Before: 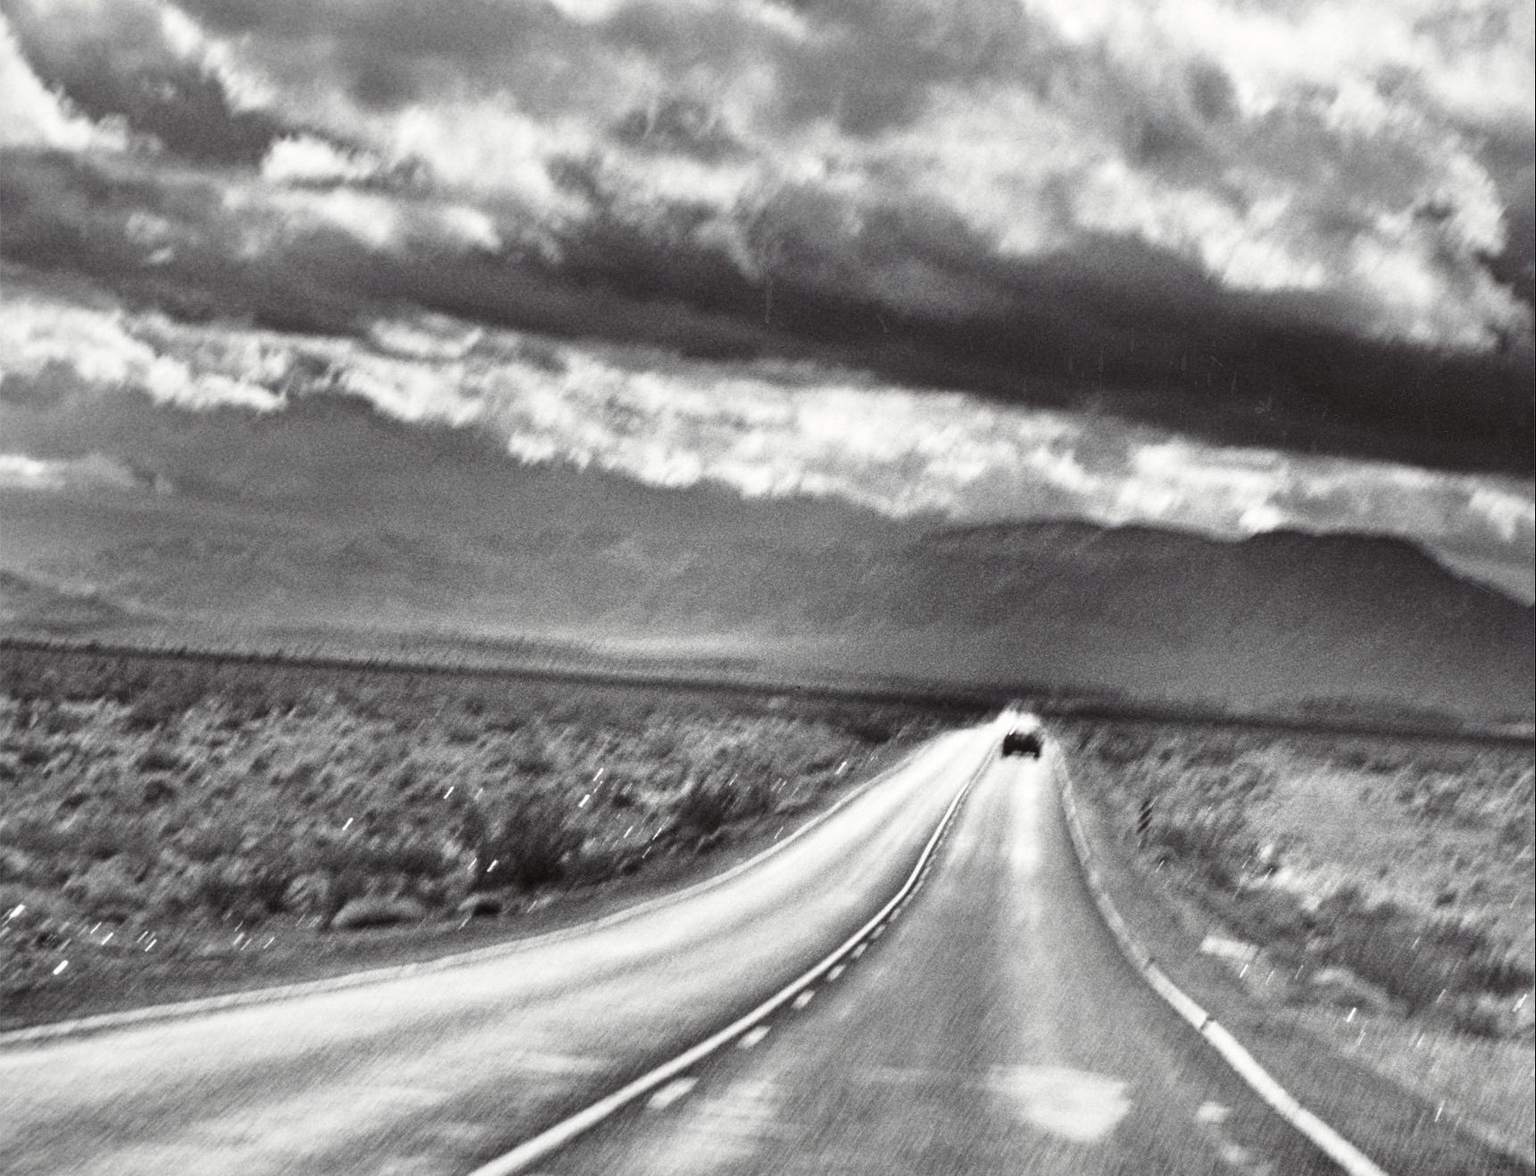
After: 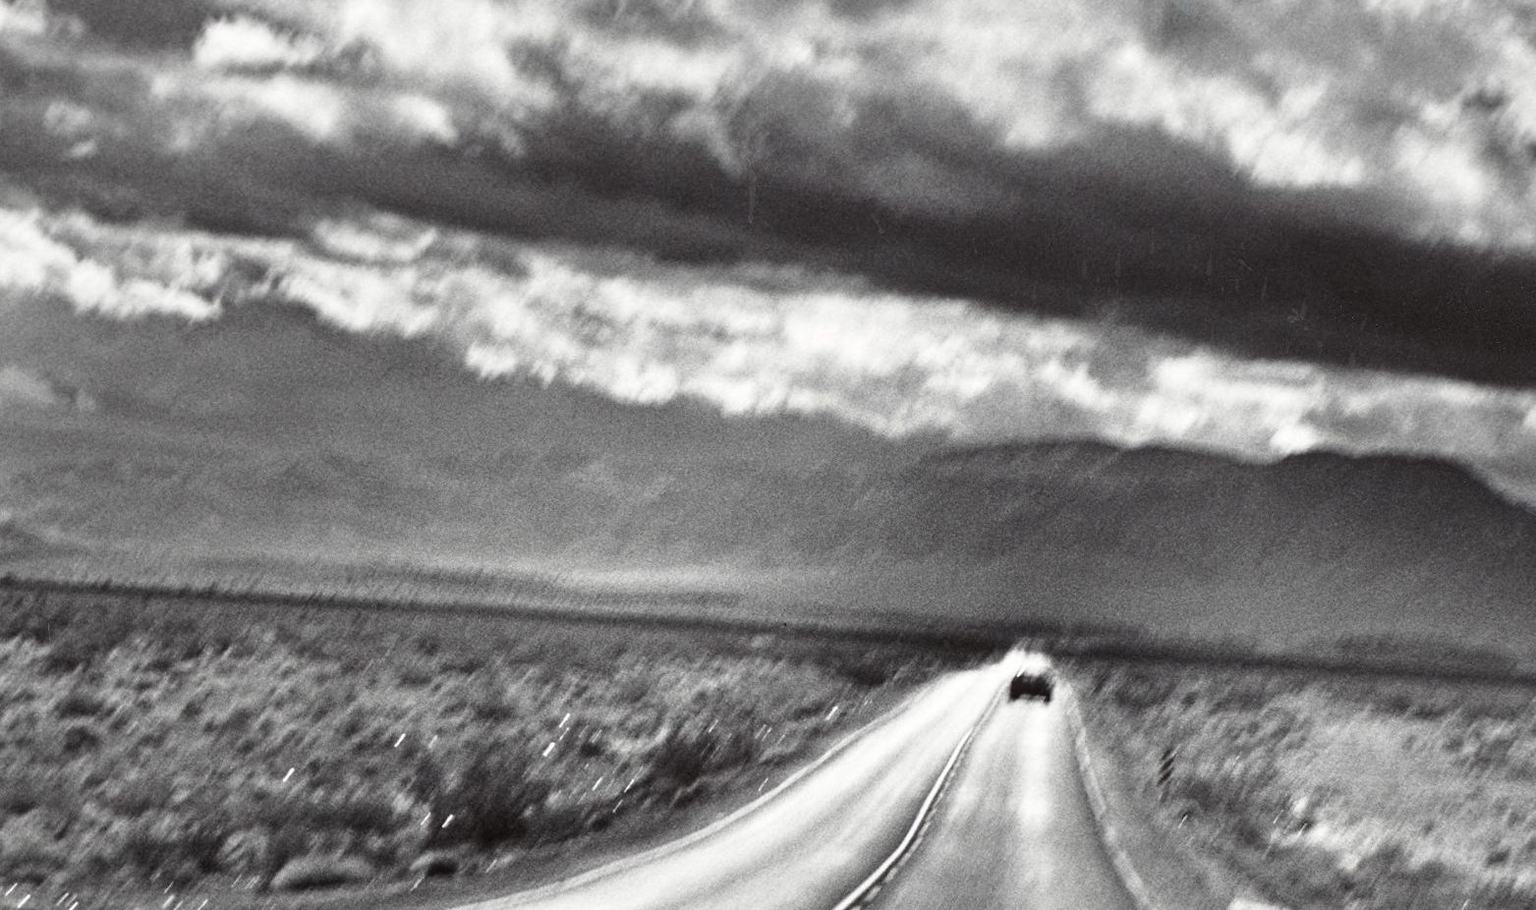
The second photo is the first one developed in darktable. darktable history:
white balance: emerald 1
crop: left 5.596%, top 10.314%, right 3.534%, bottom 19.395%
